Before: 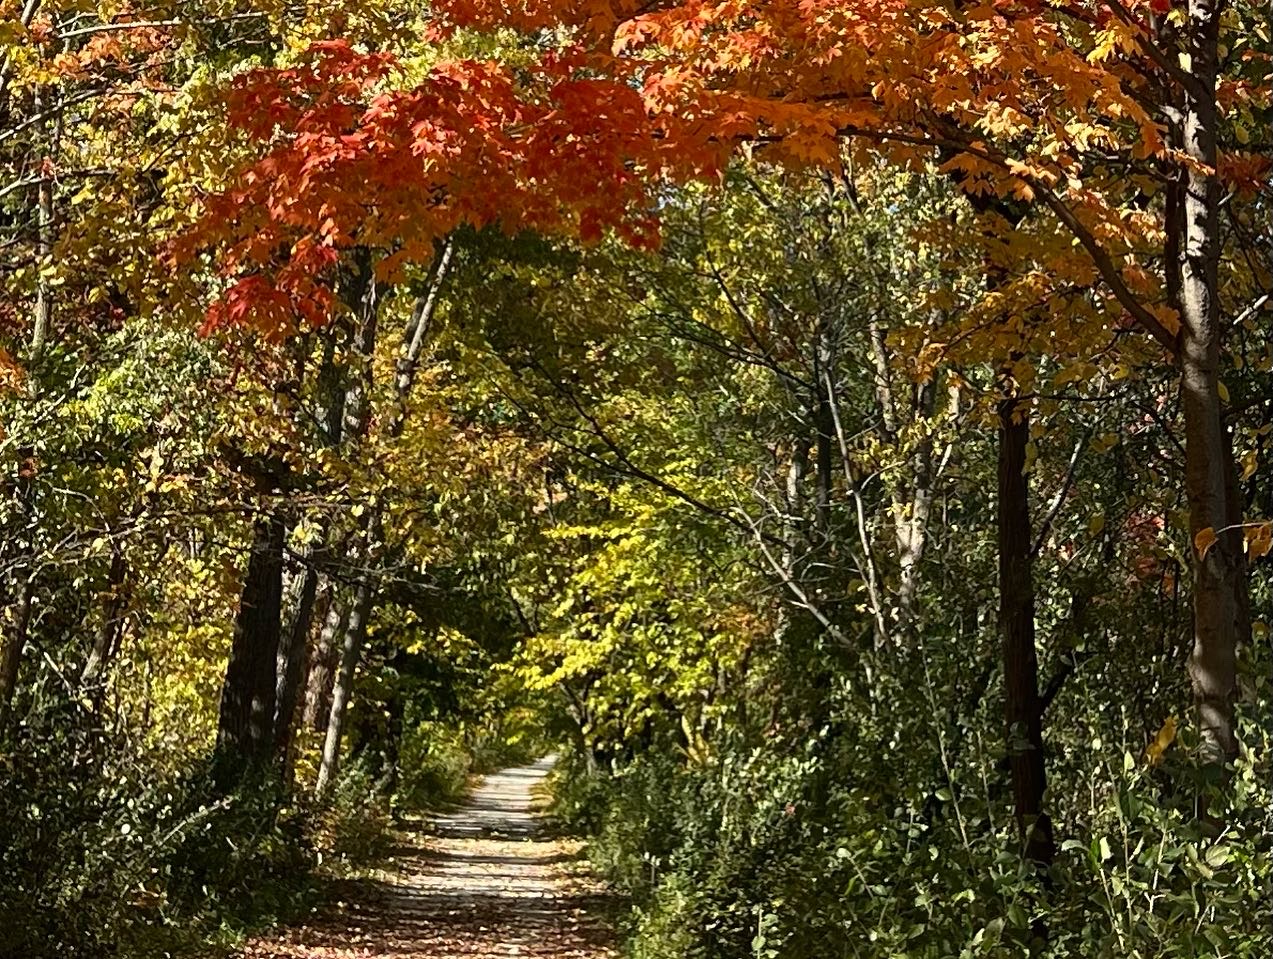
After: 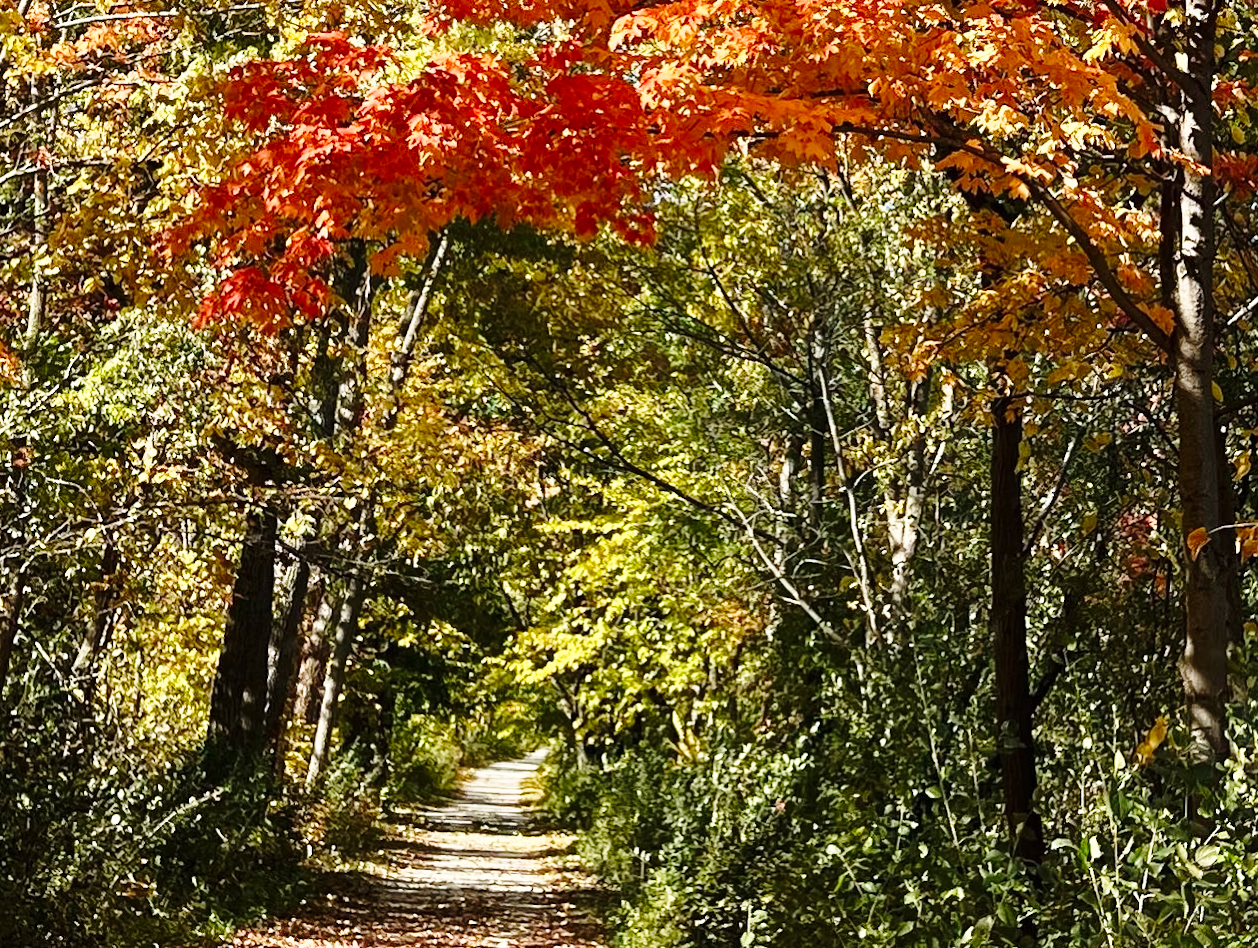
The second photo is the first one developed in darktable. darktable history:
crop and rotate: angle -0.5°
base curve: curves: ch0 [(0, 0) (0.028, 0.03) (0.121, 0.232) (0.46, 0.748) (0.859, 0.968) (1, 1)], preserve colors none
